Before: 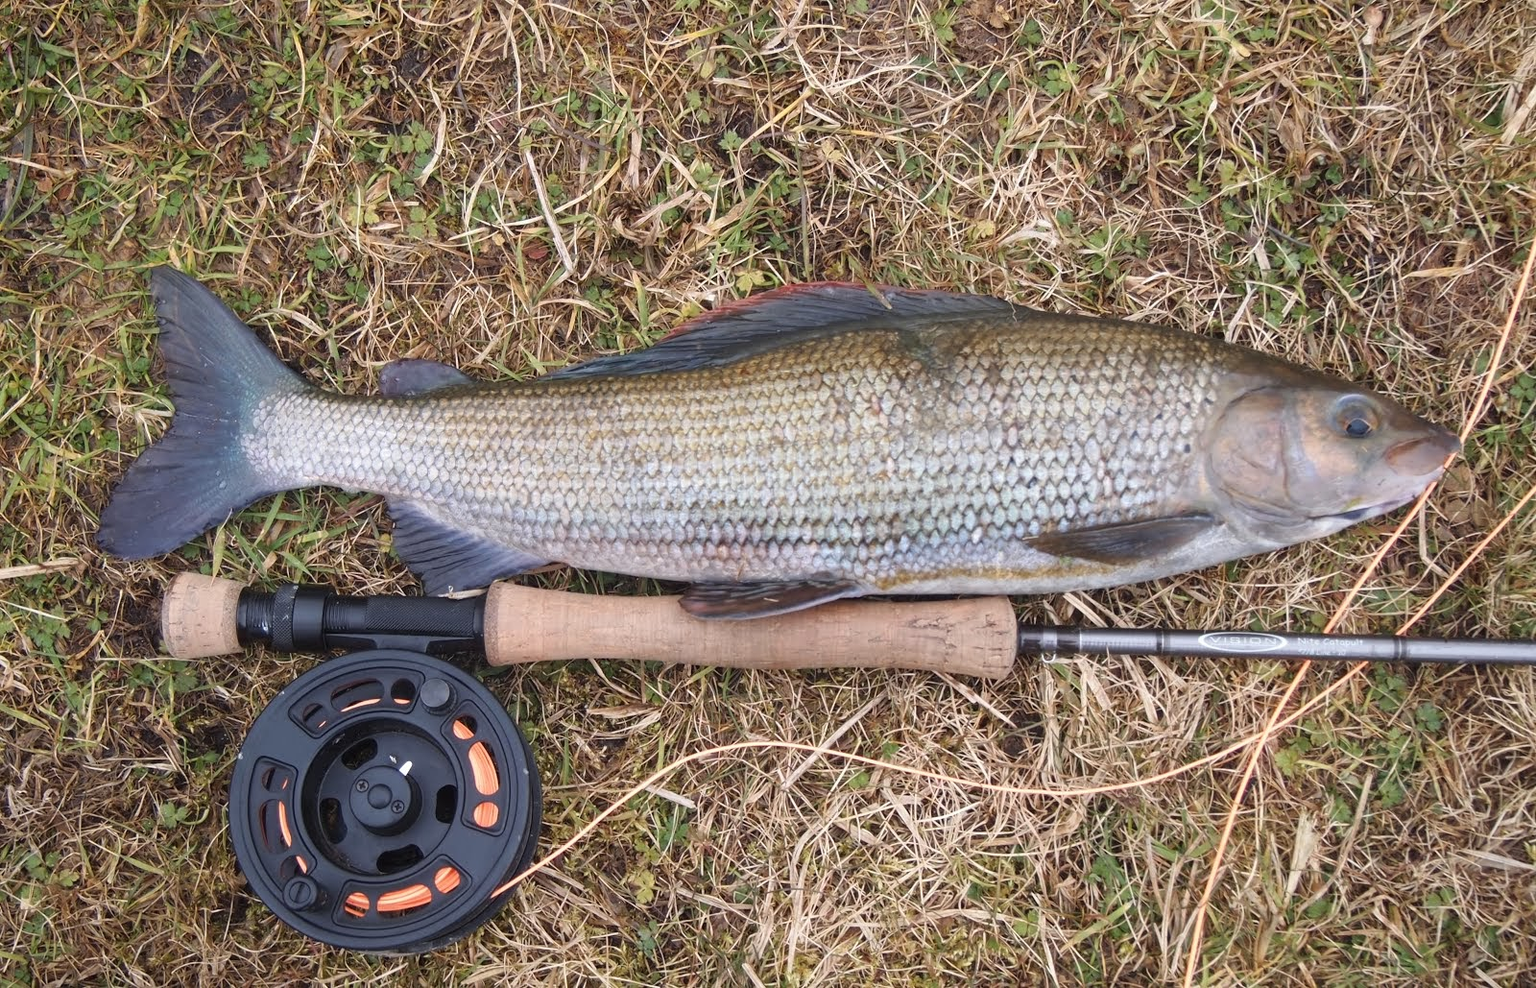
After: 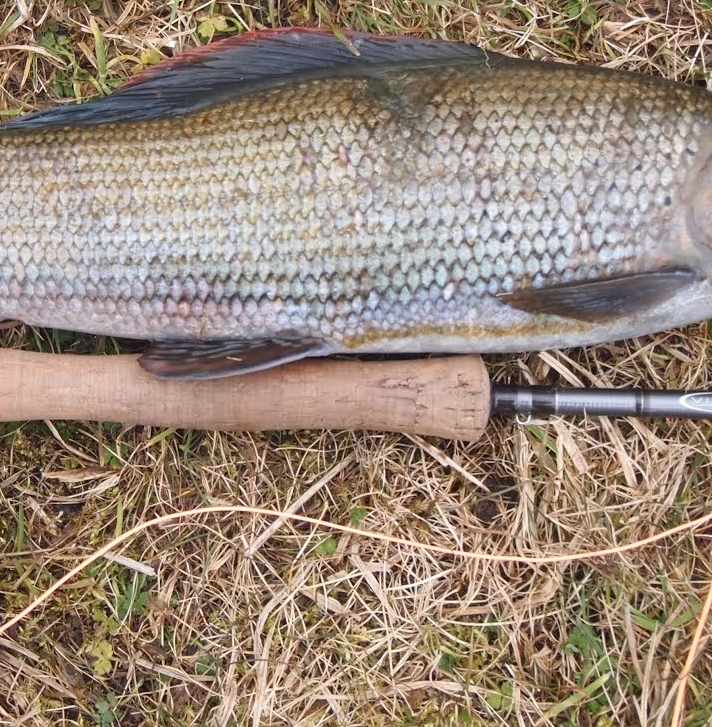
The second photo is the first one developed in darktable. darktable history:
contrast brightness saturation: contrast 0.037, saturation 0.07
crop: left 35.585%, top 25.909%, right 19.907%, bottom 3.366%
